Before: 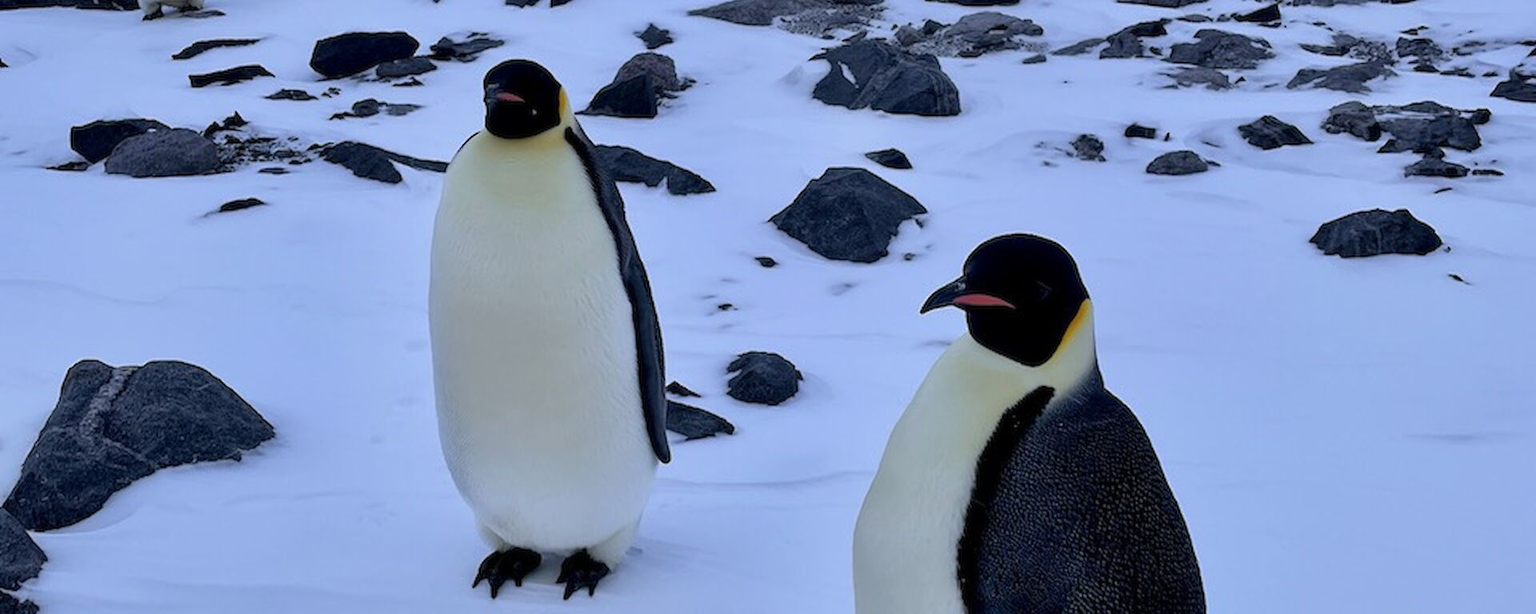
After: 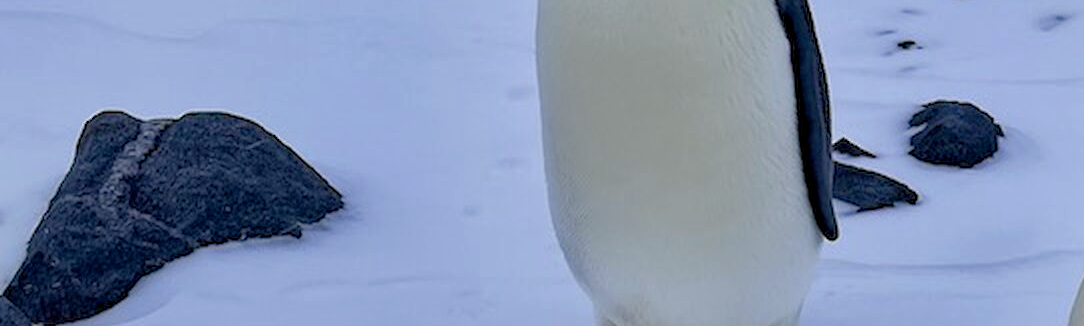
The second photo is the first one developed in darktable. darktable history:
crop: top 44.176%, right 43.53%, bottom 13.198%
color balance rgb: shadows lift › hue 86.32°, perceptual saturation grading › global saturation 20%, perceptual saturation grading › highlights -48.931%, perceptual saturation grading › shadows 26.193%, global vibrance -17.461%, contrast -5.814%
haze removal: compatibility mode true, adaptive false
color correction: highlights a* -0.087, highlights b* 0.083
